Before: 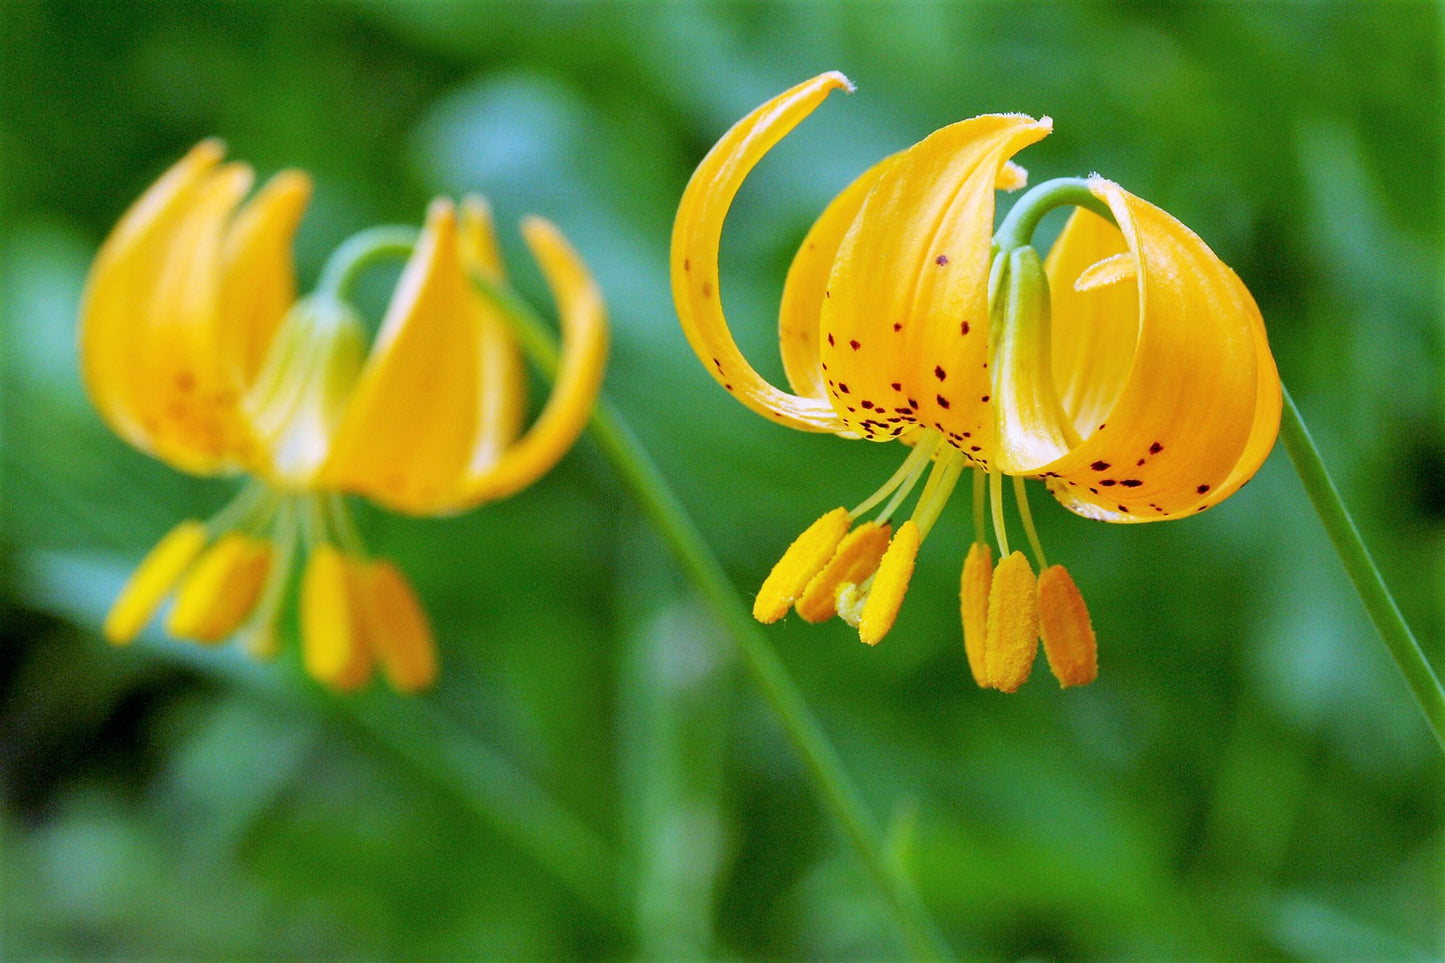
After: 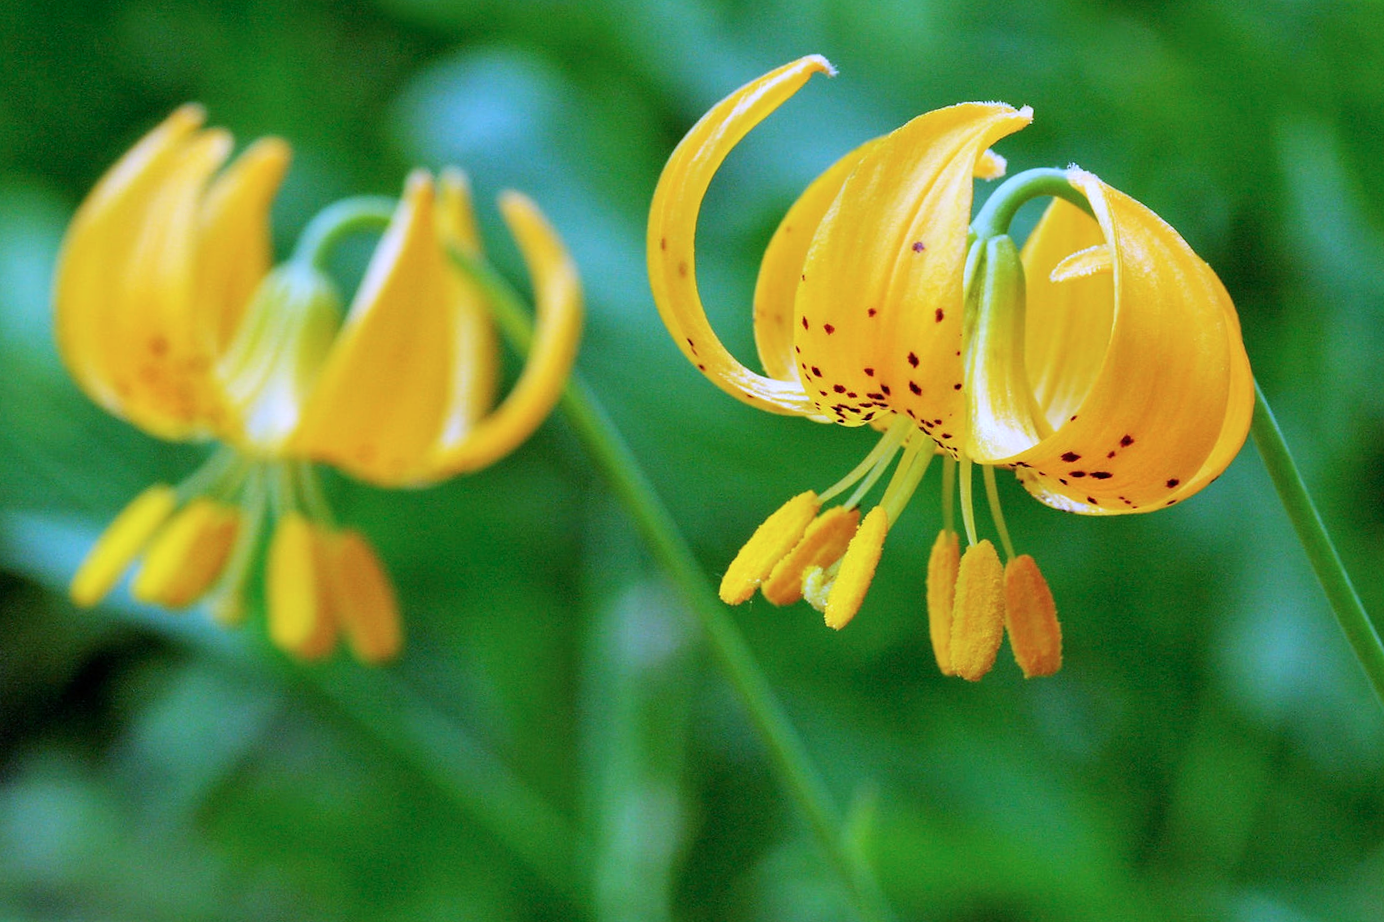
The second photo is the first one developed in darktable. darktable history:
crop and rotate: angle -1.69°
color calibration: x 0.37, y 0.382, temperature 4313.32 K
